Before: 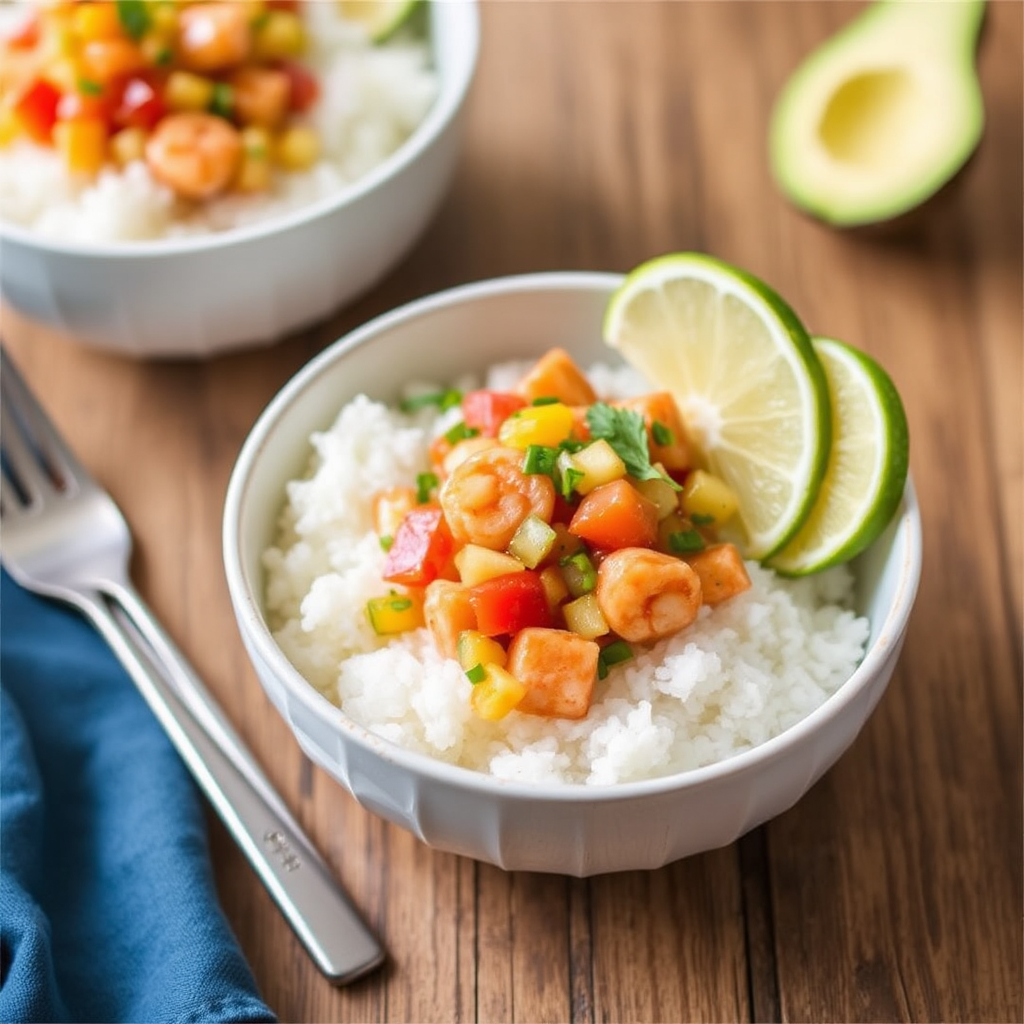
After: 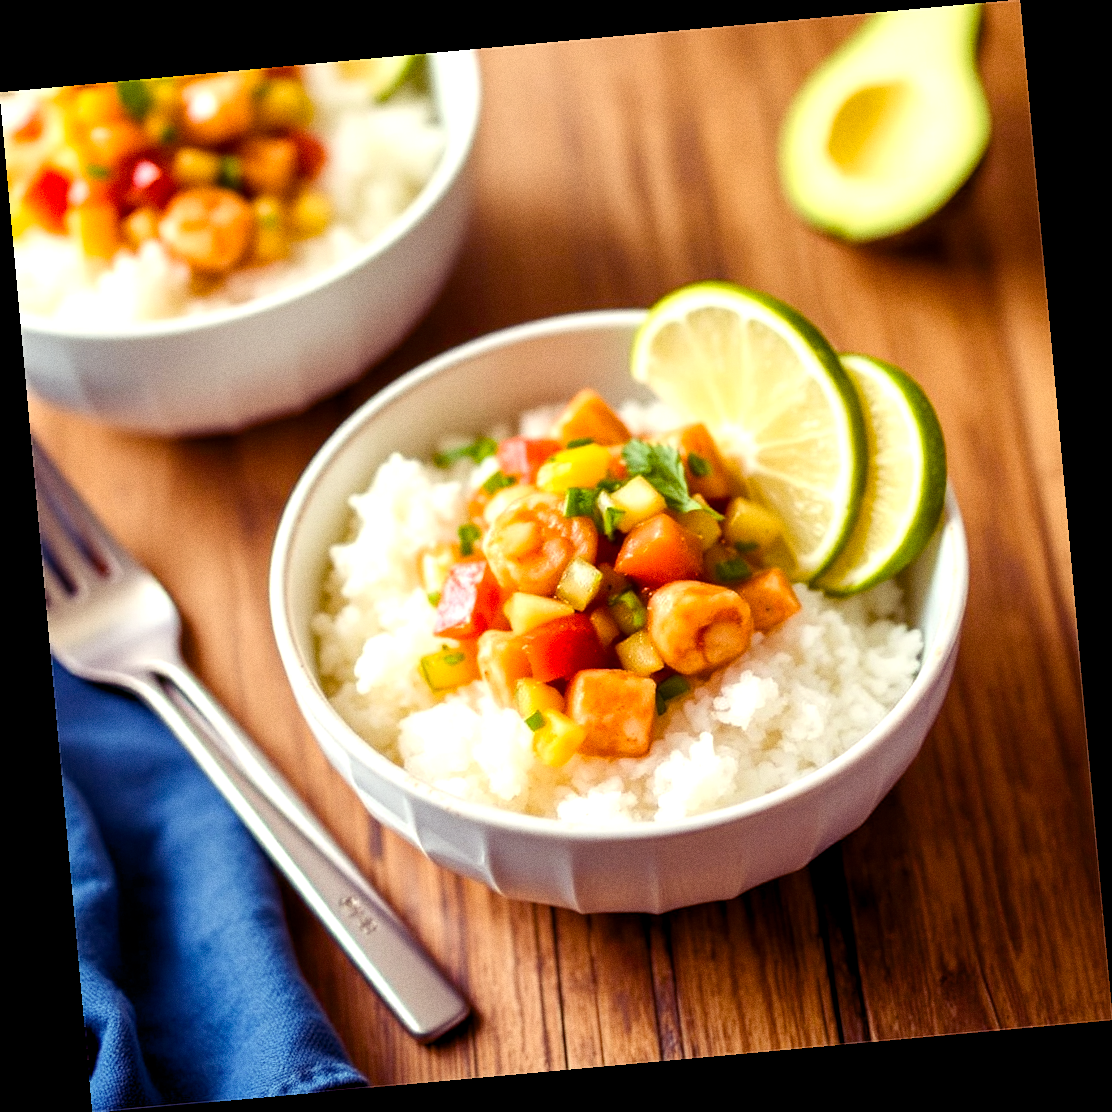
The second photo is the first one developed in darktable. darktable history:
grain: coarseness 0.09 ISO
color balance rgb: shadows lift › luminance -21.66%, shadows lift › chroma 8.98%, shadows lift › hue 283.37°, power › chroma 1.55%, power › hue 25.59°, highlights gain › luminance 6.08%, highlights gain › chroma 2.55%, highlights gain › hue 90°, global offset › luminance -0.87%, perceptual saturation grading › global saturation 27.49%, perceptual saturation grading › highlights -28.39%, perceptual saturation grading › mid-tones 15.22%, perceptual saturation grading › shadows 33.98%, perceptual brilliance grading › highlights 10%, perceptual brilliance grading › mid-tones 5%
rotate and perspective: rotation -5.2°, automatic cropping off
